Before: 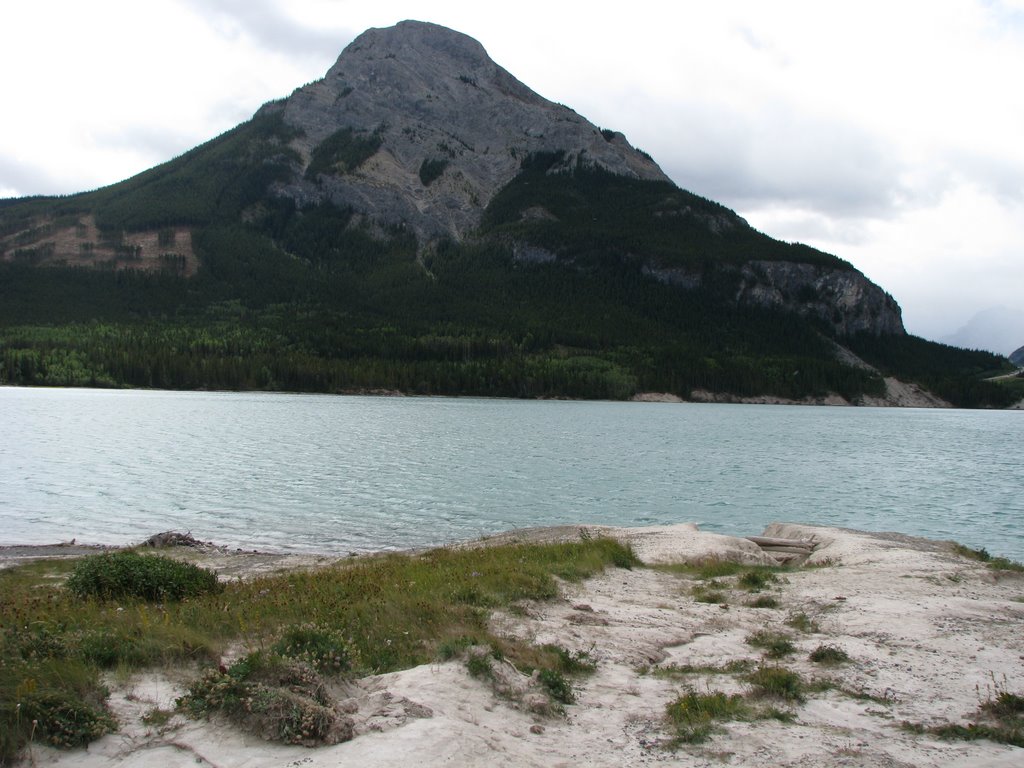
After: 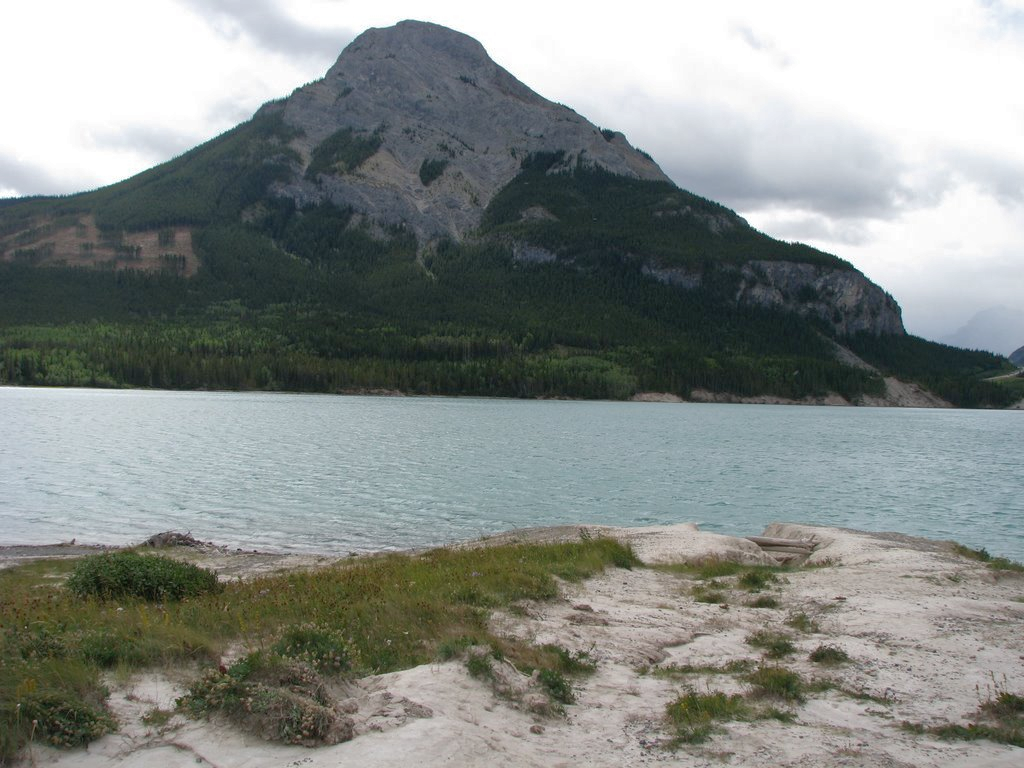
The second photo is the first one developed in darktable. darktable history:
shadows and highlights: highlights color adjustment 0.37%
